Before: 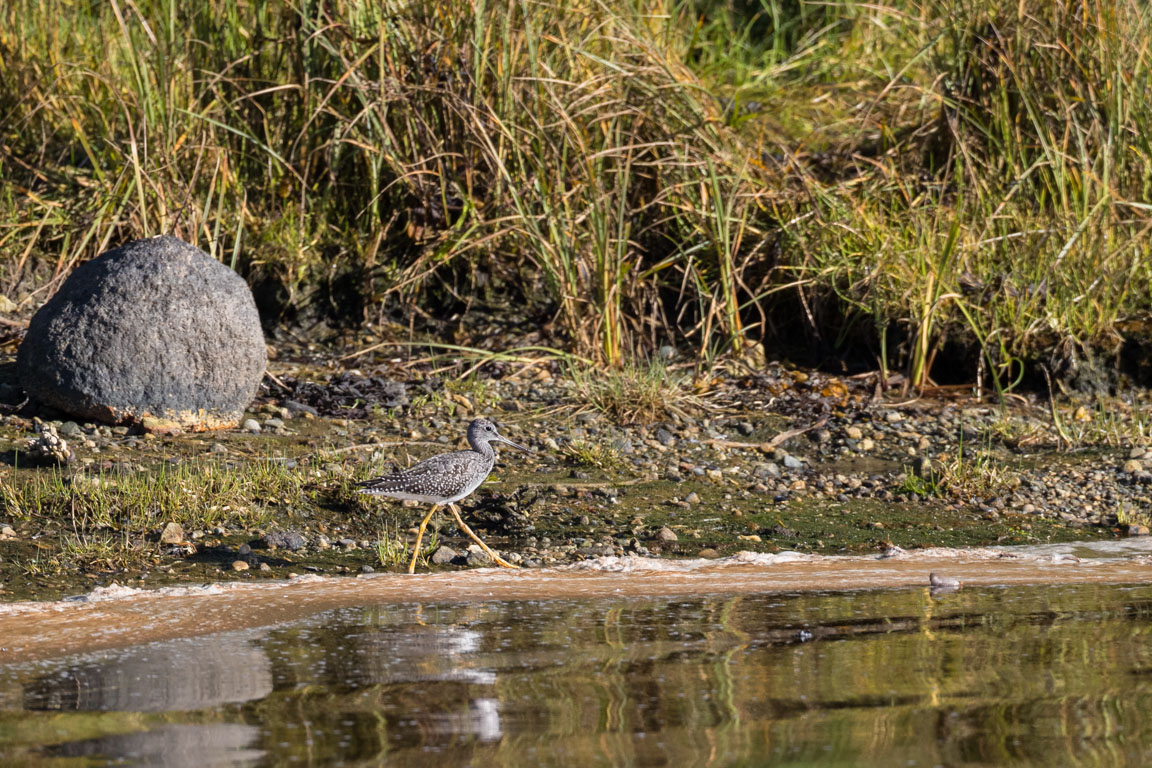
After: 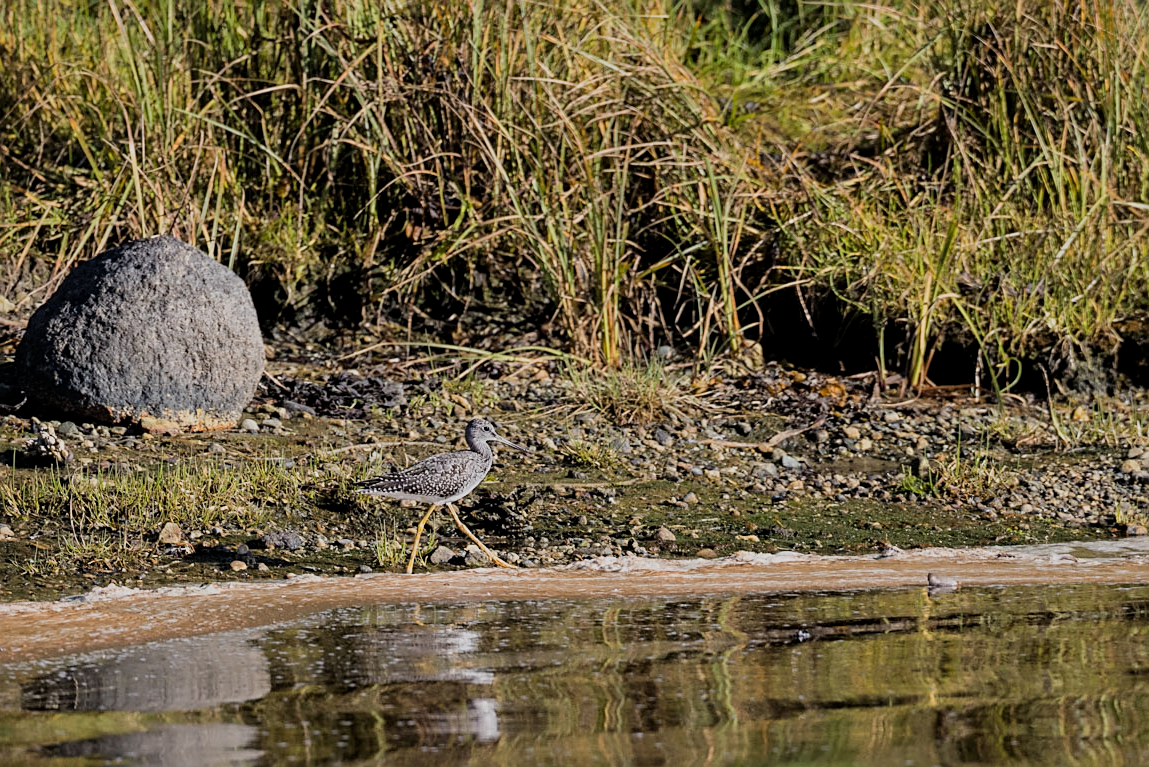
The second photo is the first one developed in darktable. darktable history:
sharpen: on, module defaults
filmic rgb: black relative exposure -7.65 EV, white relative exposure 4.56 EV, hardness 3.61
local contrast: mode bilateral grid, contrast 99, coarseness 100, detail 108%, midtone range 0.2
crop: left 0.178%
